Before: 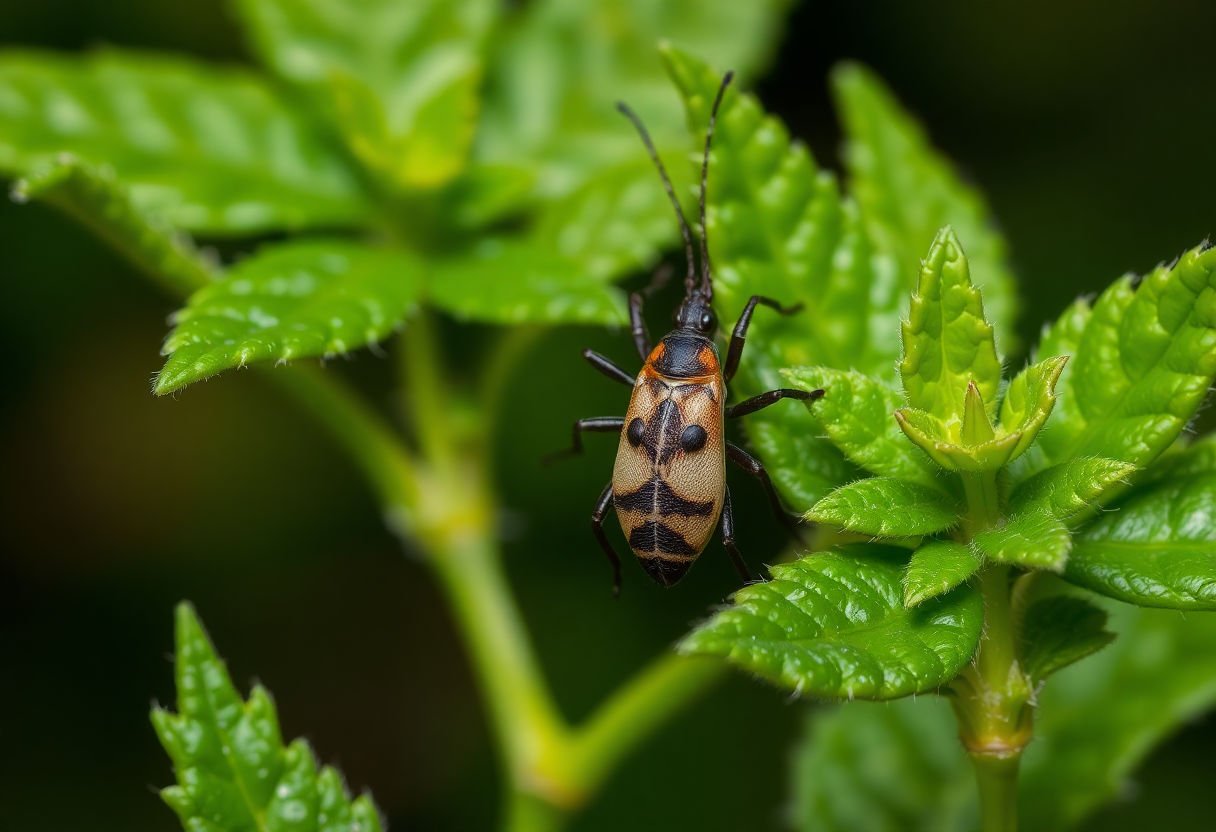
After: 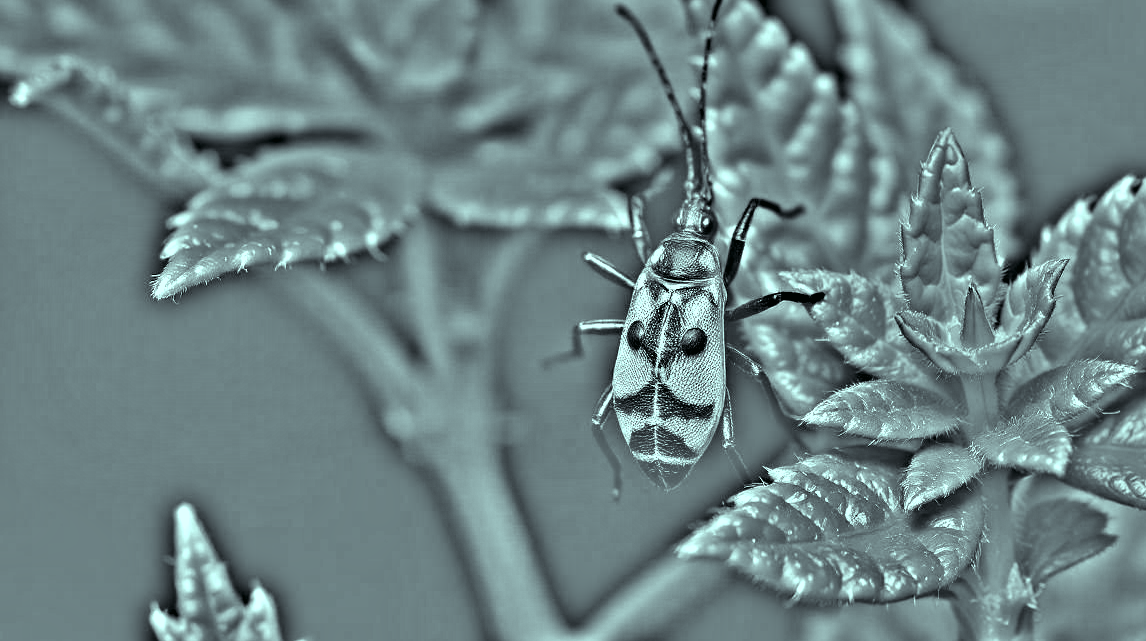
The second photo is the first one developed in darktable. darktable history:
color balance: mode lift, gamma, gain (sRGB), lift [0.997, 0.979, 1.021, 1.011], gamma [1, 1.084, 0.916, 0.998], gain [1, 0.87, 1.13, 1.101], contrast 4.55%, contrast fulcrum 38.24%, output saturation 104.09%
highpass: on, module defaults
crop and rotate: angle 0.03°, top 11.643%, right 5.651%, bottom 11.189%
